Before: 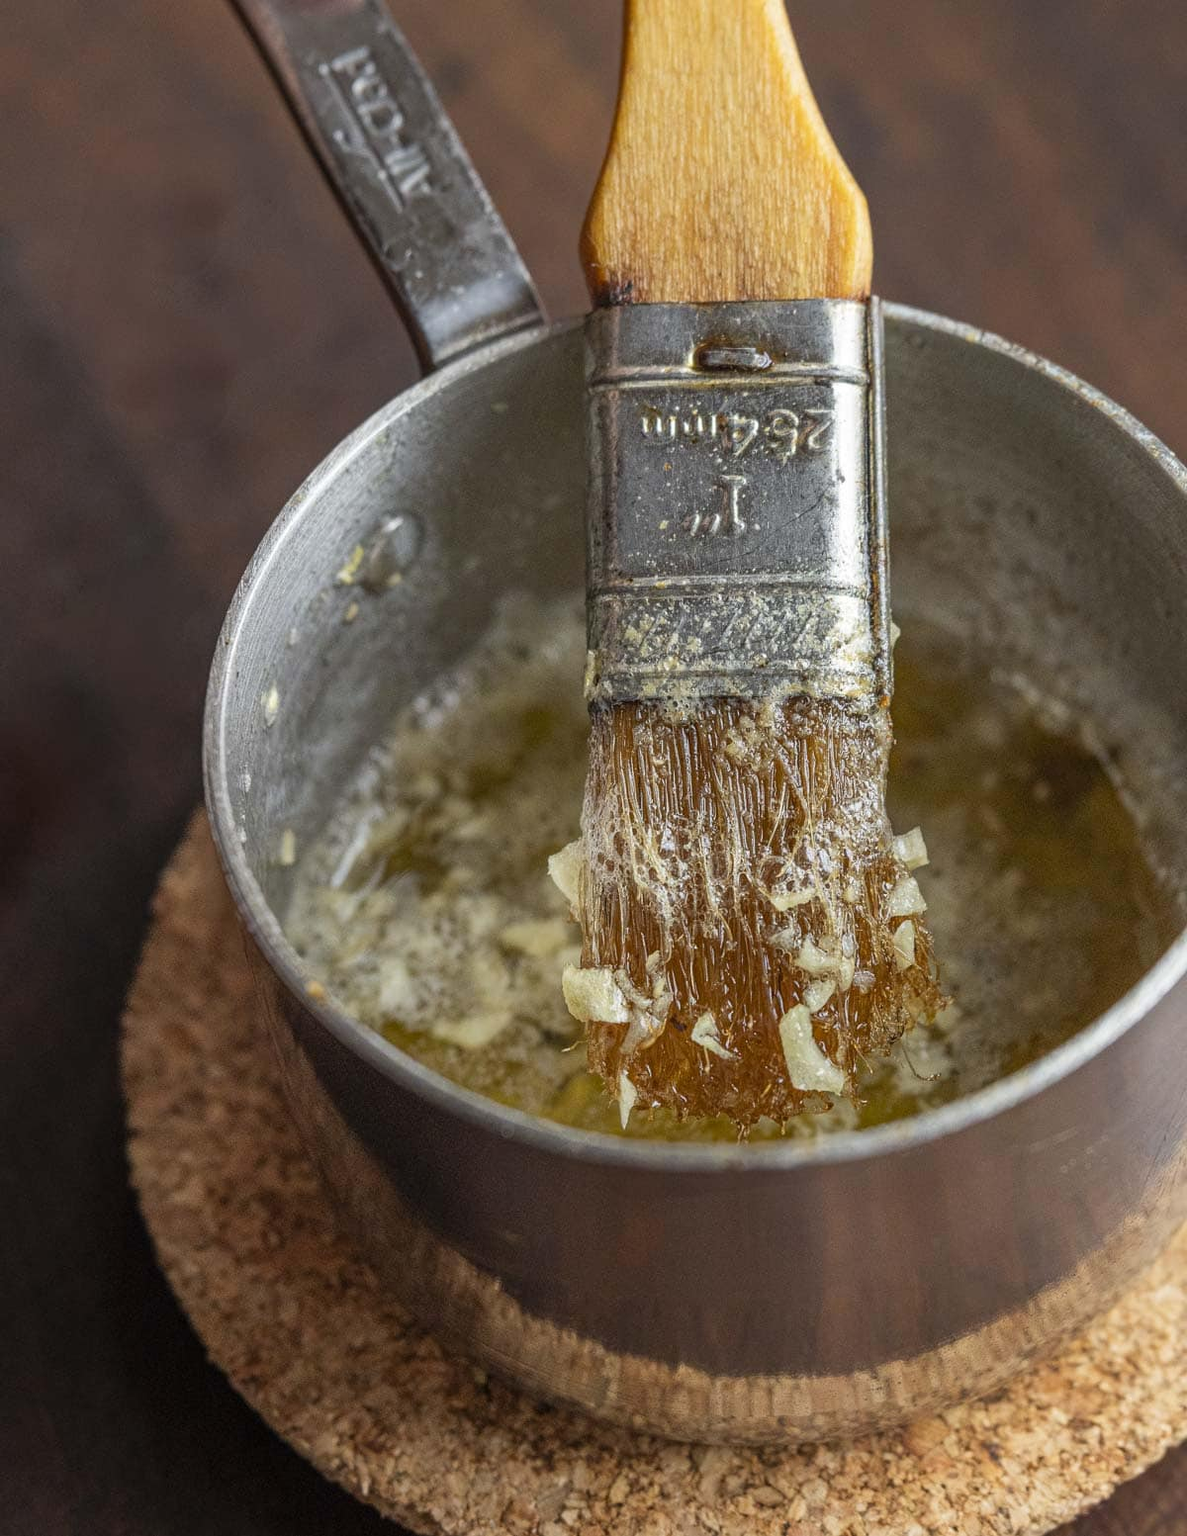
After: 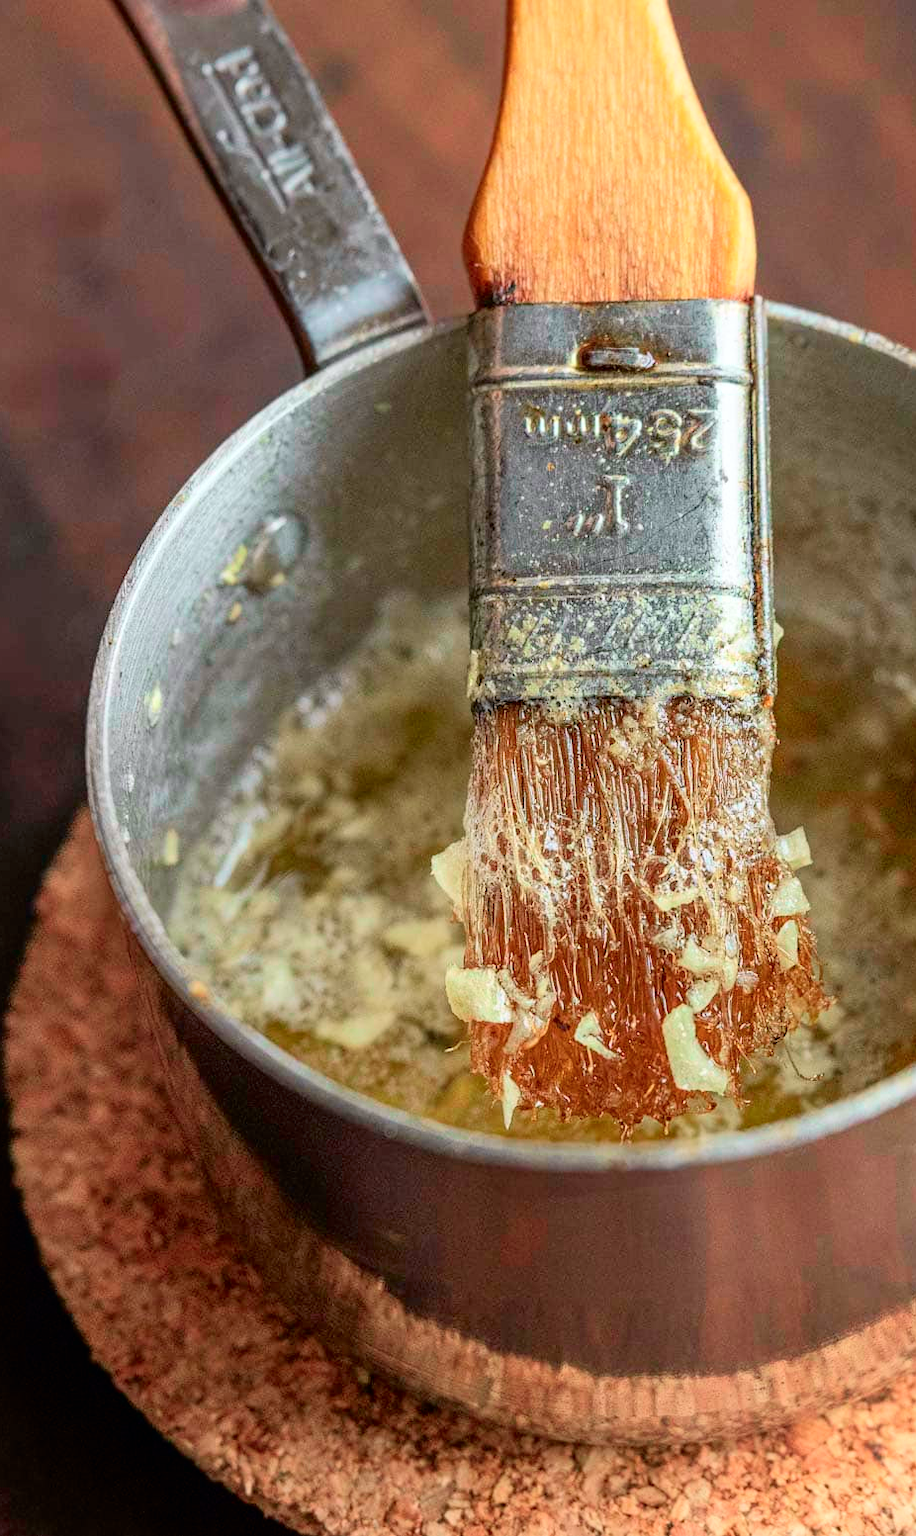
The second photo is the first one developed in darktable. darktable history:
tone curve: curves: ch0 [(0, 0) (0.051, 0.027) (0.096, 0.071) (0.219, 0.248) (0.428, 0.52) (0.596, 0.713) (0.727, 0.823) (0.859, 0.924) (1, 1)]; ch1 [(0, 0) (0.1, 0.038) (0.318, 0.221) (0.413, 0.325) (0.454, 0.41) (0.493, 0.478) (0.503, 0.501) (0.516, 0.515) (0.548, 0.575) (0.561, 0.596) (0.594, 0.647) (0.666, 0.701) (1, 1)]; ch2 [(0, 0) (0.453, 0.44) (0.479, 0.476) (0.504, 0.5) (0.52, 0.526) (0.557, 0.585) (0.583, 0.608) (0.824, 0.815) (1, 1)], color space Lab, independent channels, preserve colors none
crop: left 9.846%, right 12.833%
